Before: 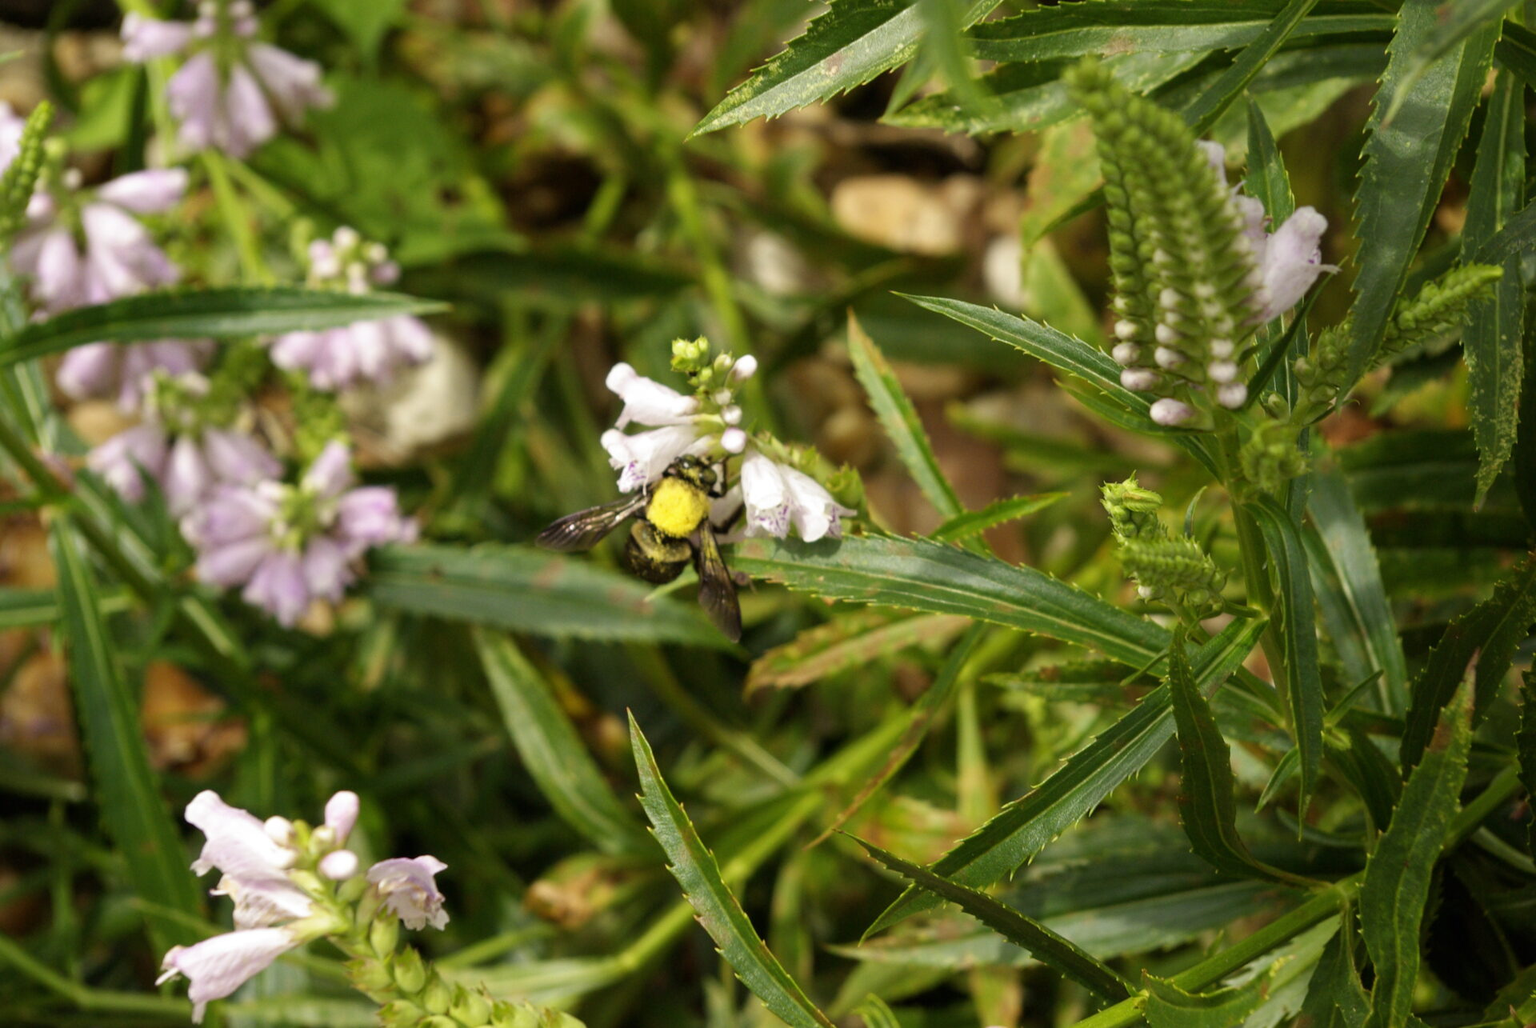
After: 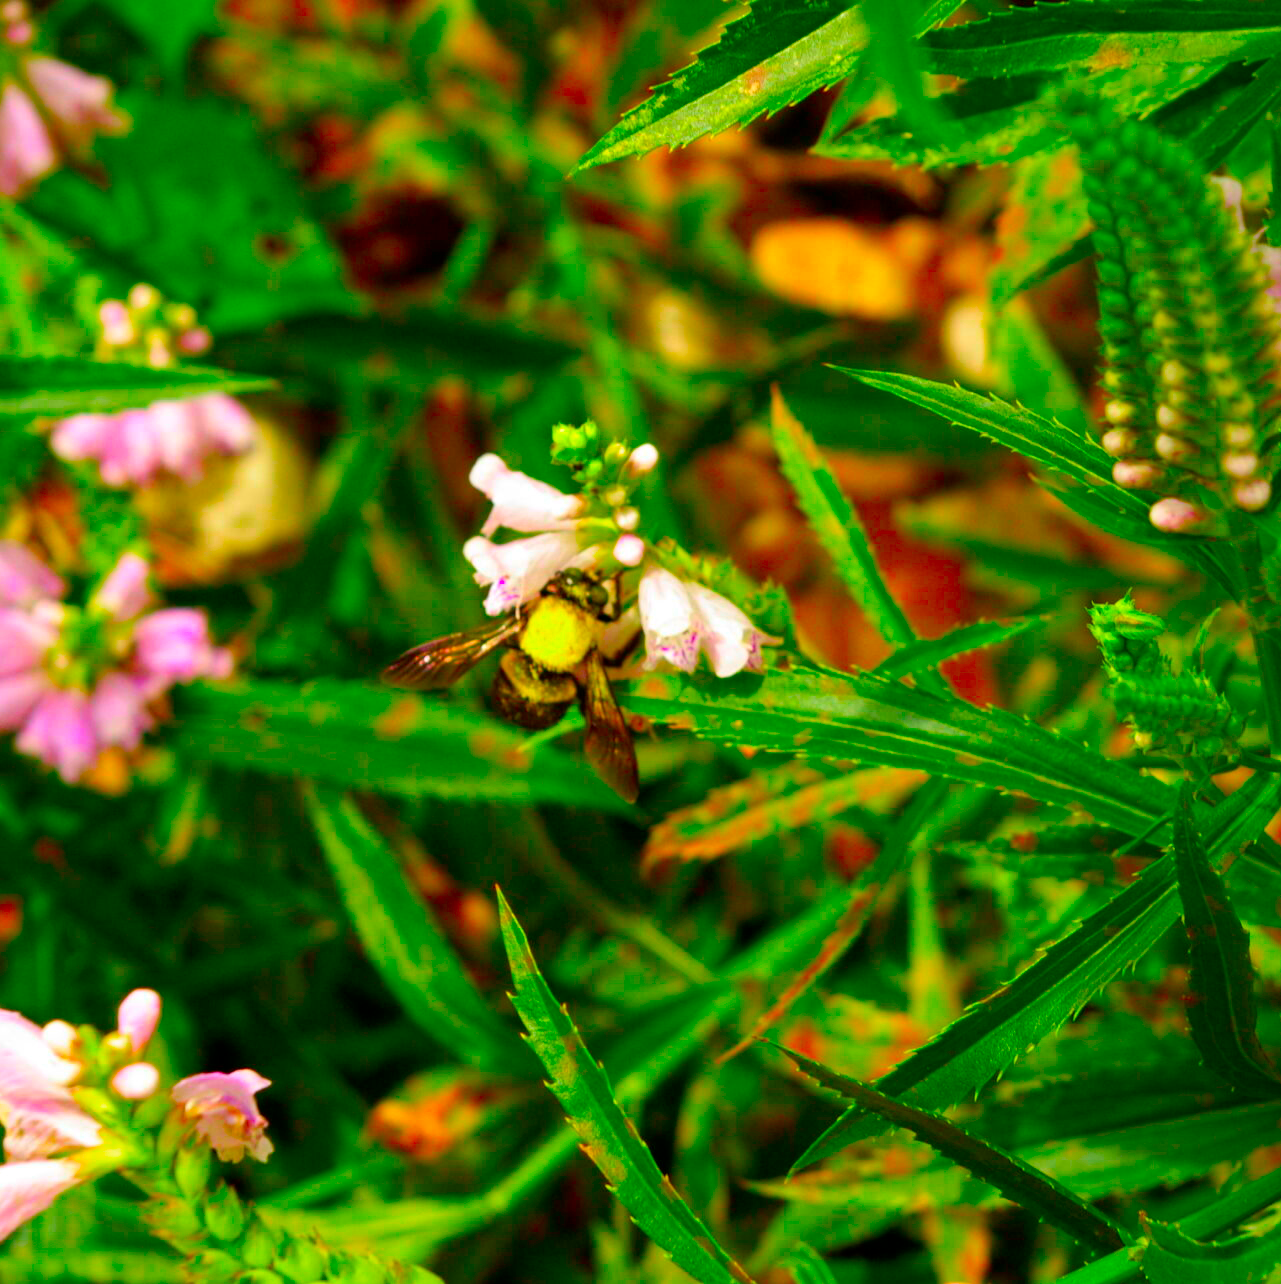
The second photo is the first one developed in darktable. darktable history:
color correction: highlights b* -0.022, saturation 2.99
crop and rotate: left 15.011%, right 18.256%
